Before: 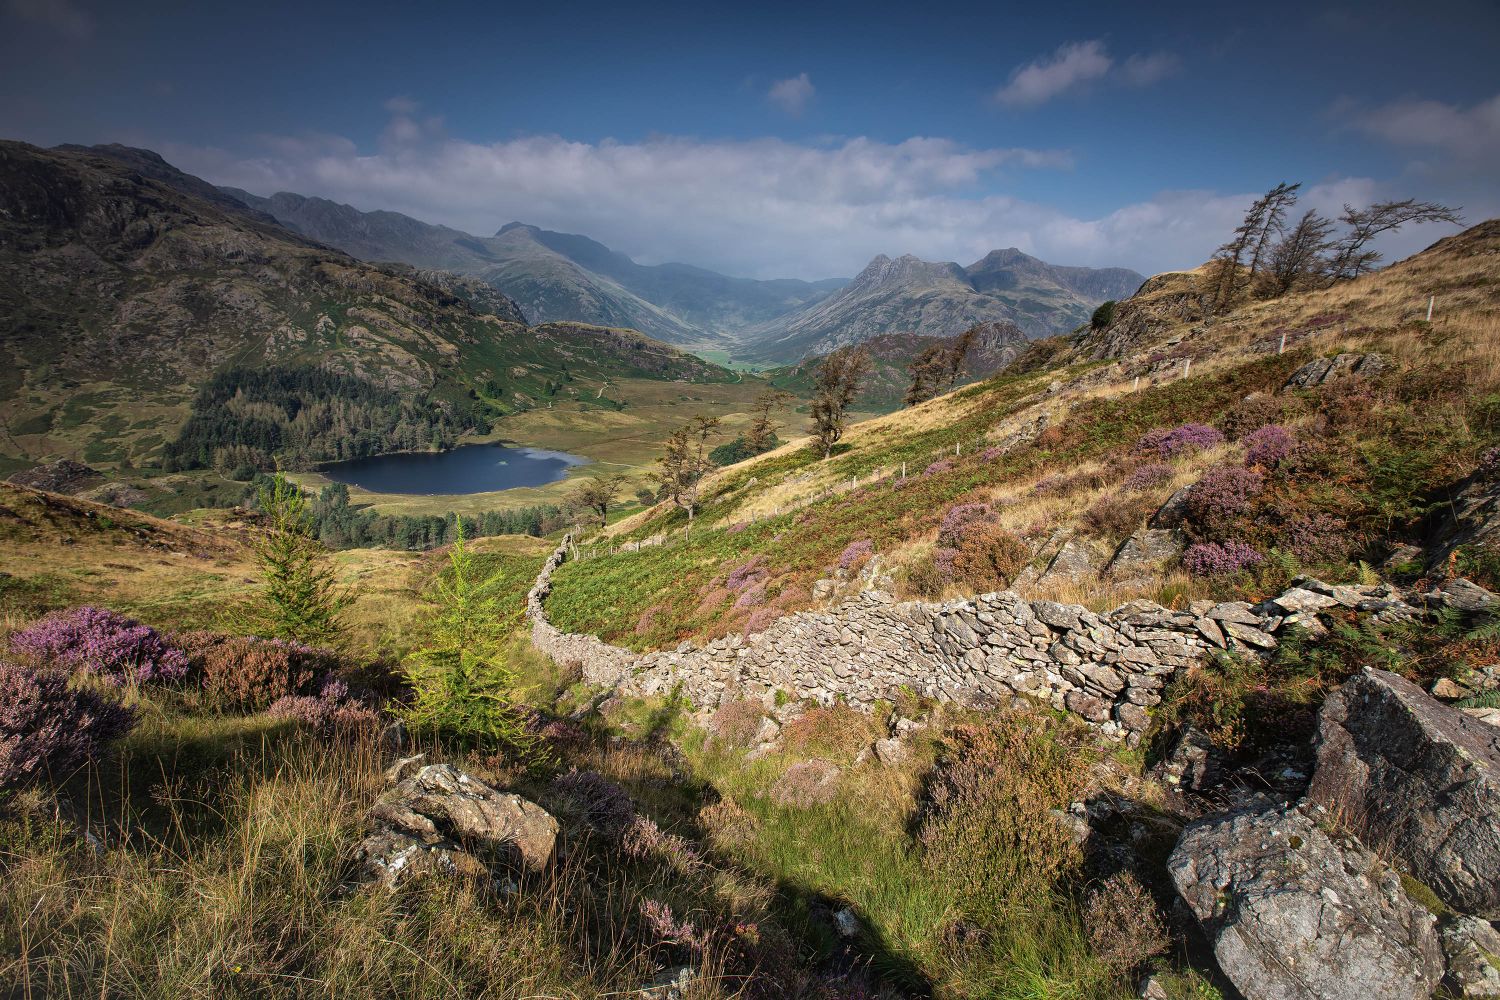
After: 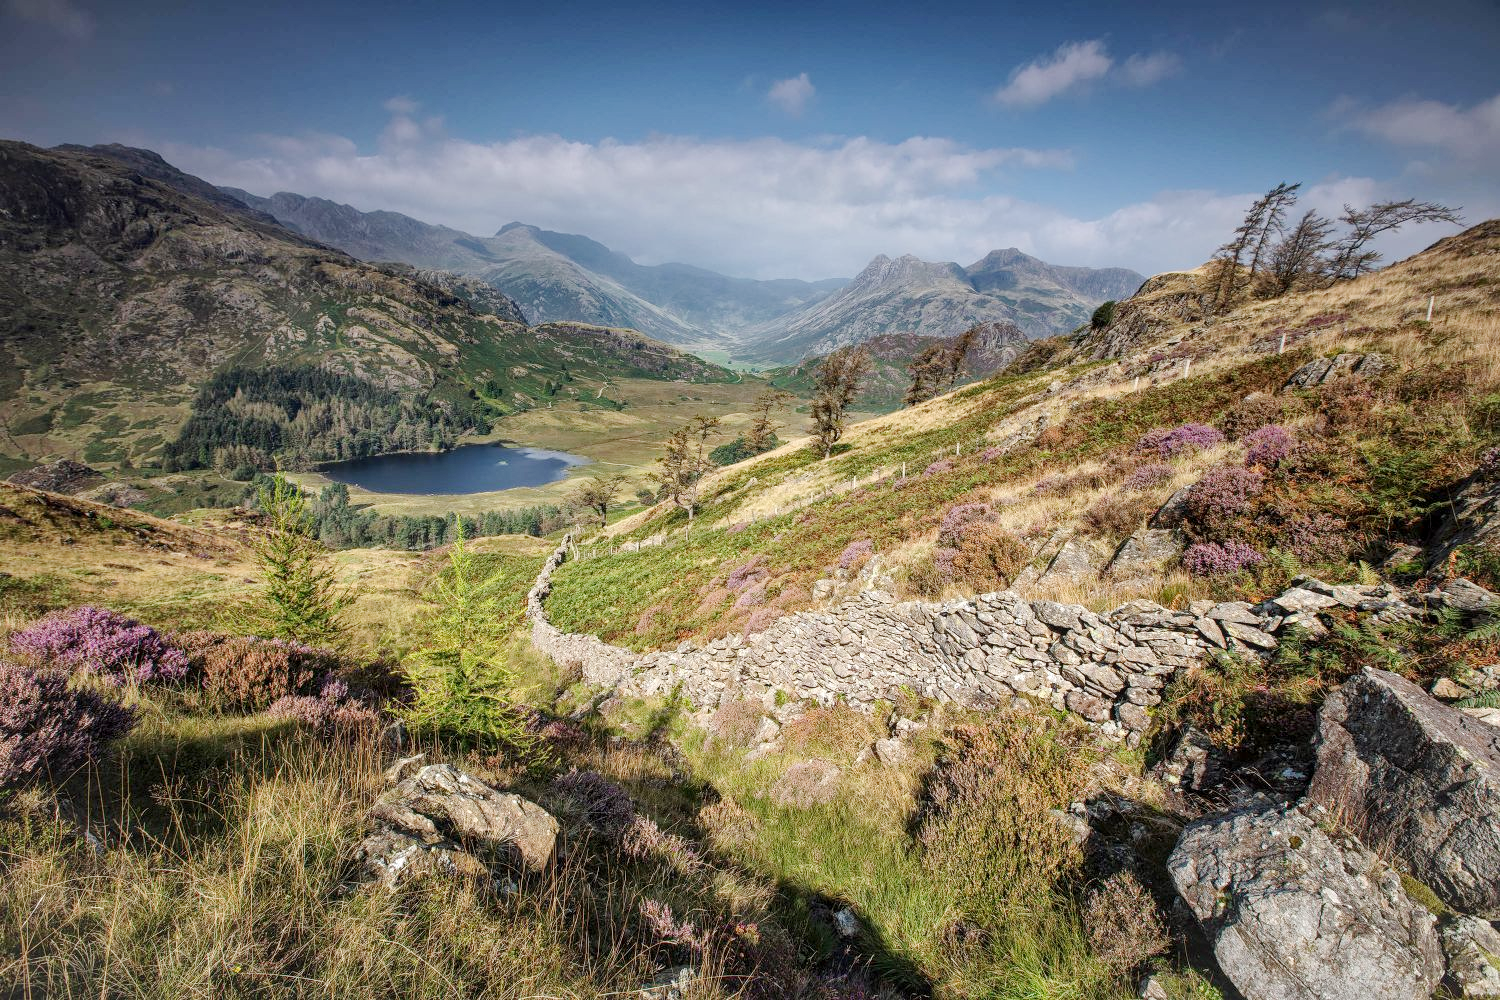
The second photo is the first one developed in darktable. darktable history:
local contrast: on, module defaults
base curve: curves: ch0 [(0, 0) (0.158, 0.273) (0.879, 0.895) (1, 1)], preserve colors none
